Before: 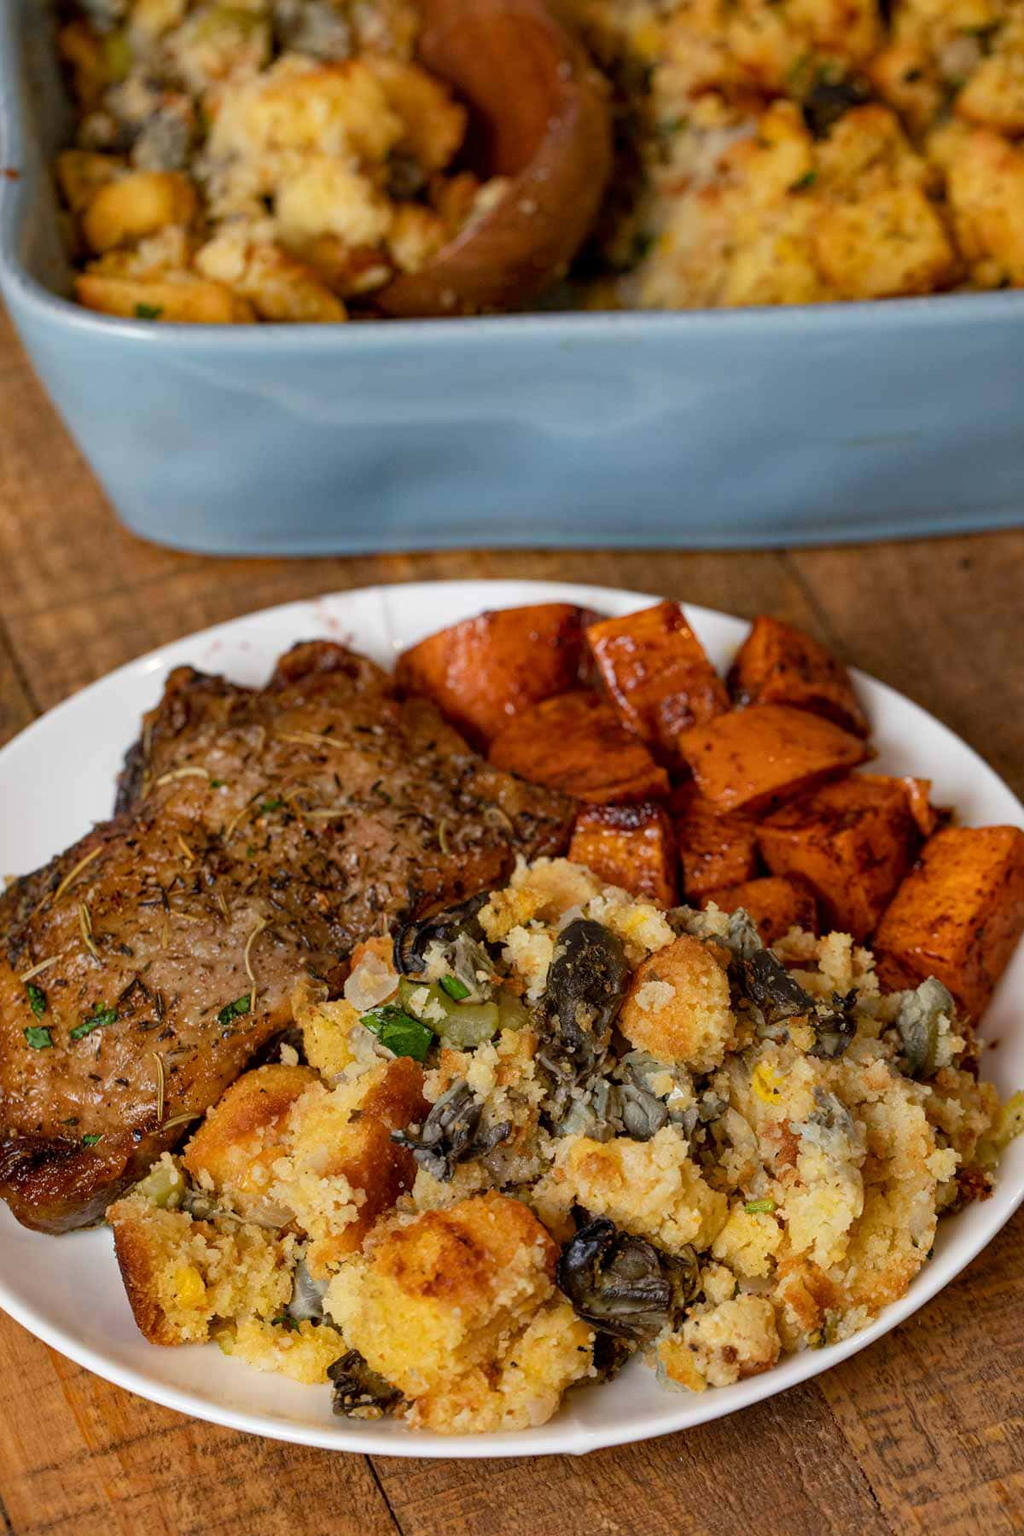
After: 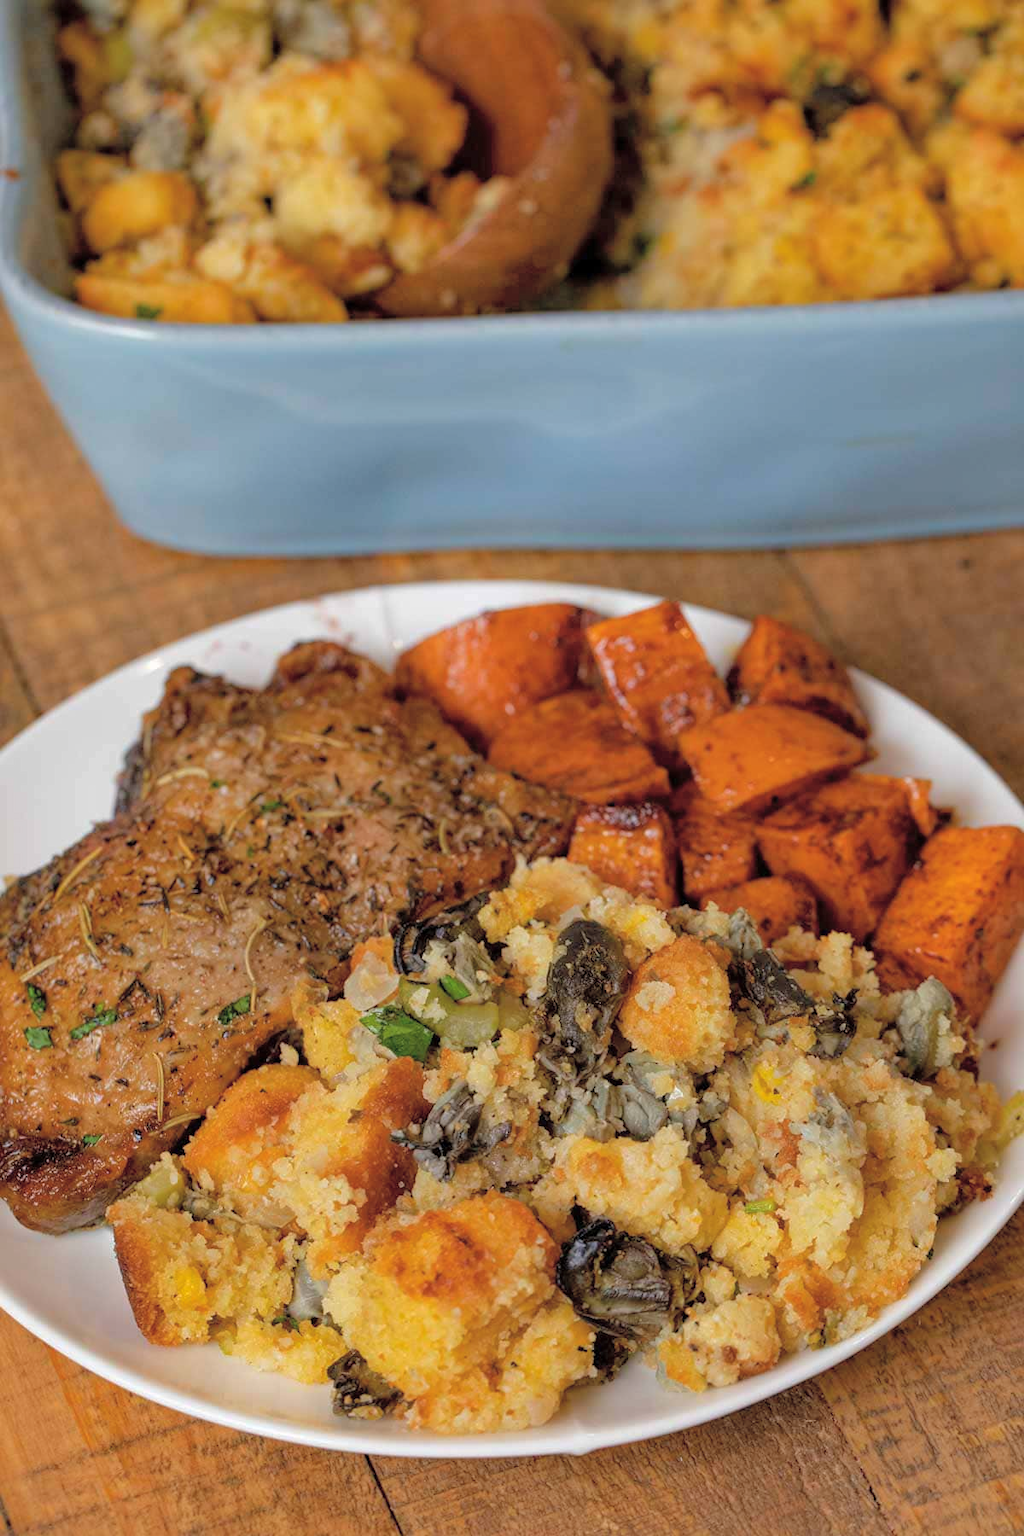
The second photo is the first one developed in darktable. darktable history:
tone curve: curves: ch0 [(0, 0) (0.004, 0.008) (0.077, 0.156) (0.169, 0.29) (0.774, 0.774) (1, 1)], color space Lab, independent channels, preserve colors none
